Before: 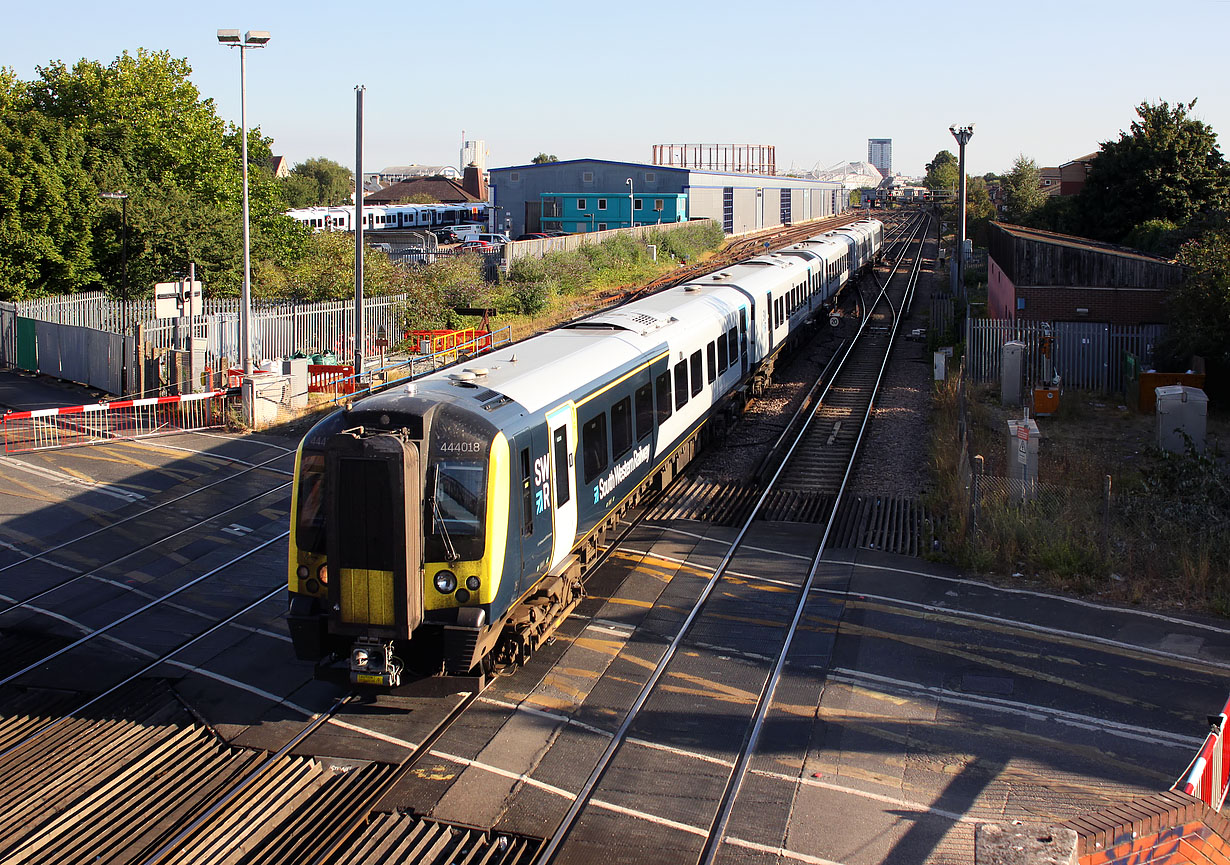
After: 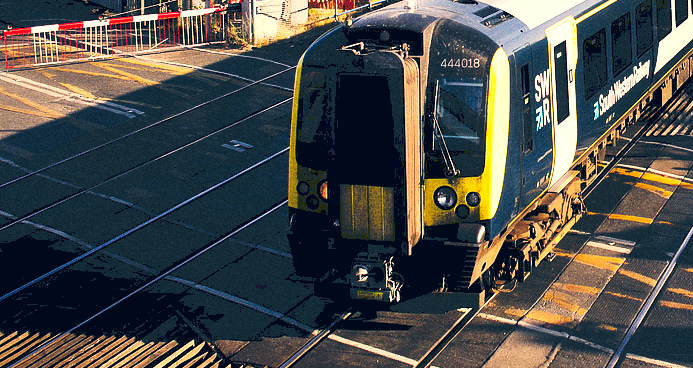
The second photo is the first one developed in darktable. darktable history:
grain: coarseness 9.61 ISO, strength 35.62%
crop: top 44.483%, right 43.593%, bottom 12.892%
color correction: highlights a* 10.32, highlights b* 14.66, shadows a* -9.59, shadows b* -15.02
levels: levels [0.055, 0.477, 0.9]
exposure: black level correction 0.006, exposure -0.226 EV, compensate highlight preservation false
tone curve: curves: ch0 [(0, 0) (0.003, 0.19) (0.011, 0.192) (0.025, 0.192) (0.044, 0.194) (0.069, 0.196) (0.1, 0.197) (0.136, 0.198) (0.177, 0.216) (0.224, 0.236) (0.277, 0.269) (0.335, 0.331) (0.399, 0.418) (0.468, 0.515) (0.543, 0.621) (0.623, 0.725) (0.709, 0.804) (0.801, 0.859) (0.898, 0.913) (1, 1)], preserve colors none
